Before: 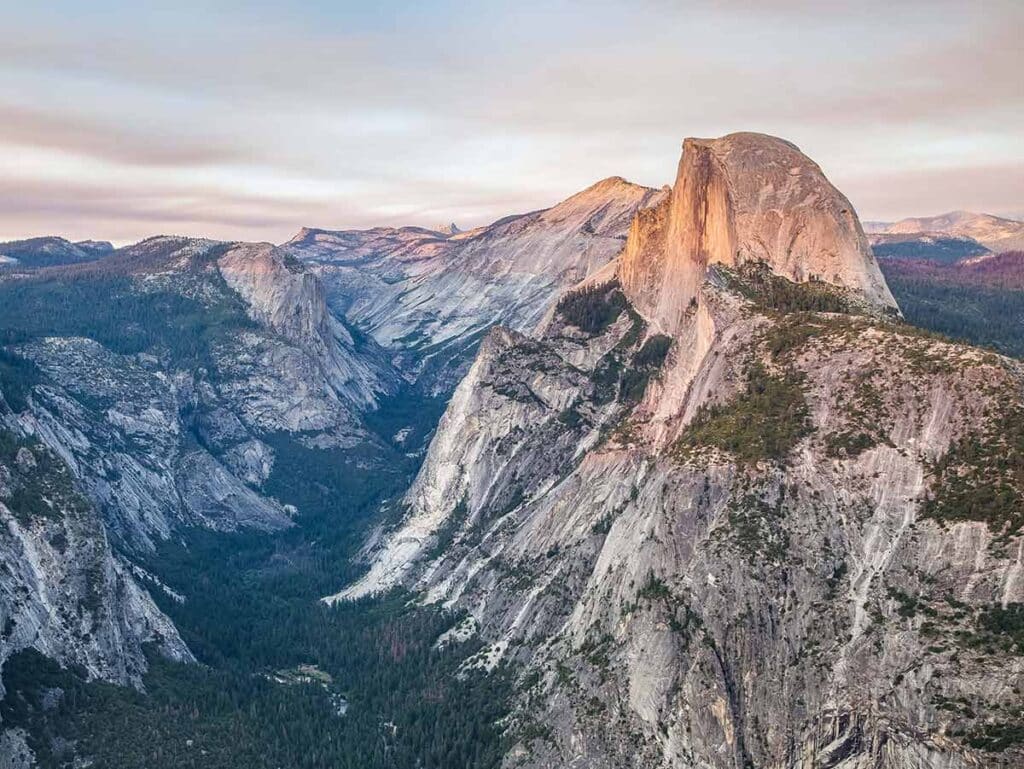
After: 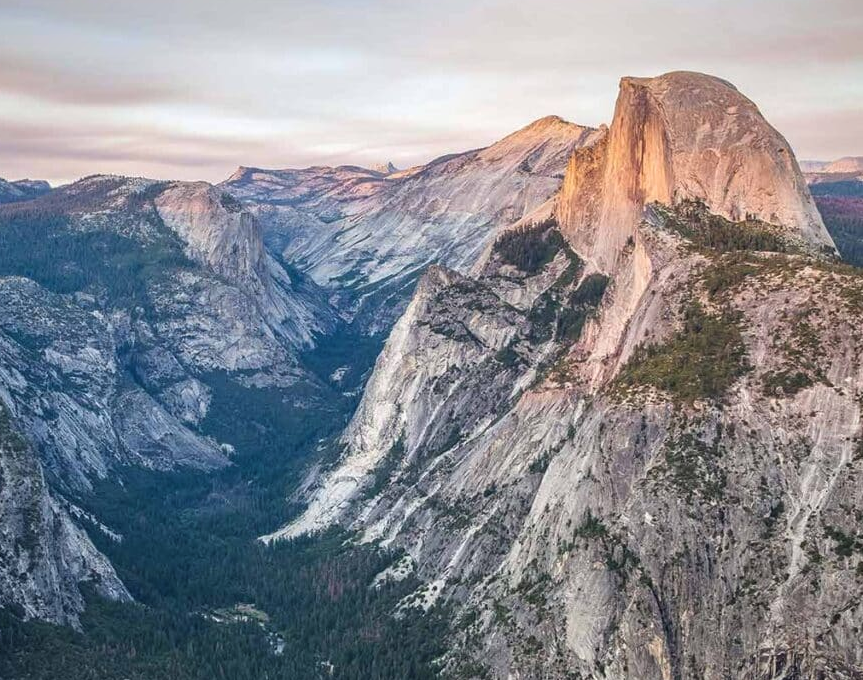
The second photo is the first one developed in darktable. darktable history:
exposure: black level correction -0.002, exposure 0.042 EV, compensate highlight preservation false
crop: left 6.175%, top 7.978%, right 9.531%, bottom 3.543%
vignetting: fall-off radius 61.17%, brightness -0.251, saturation 0.152, center (0, 0.004)
